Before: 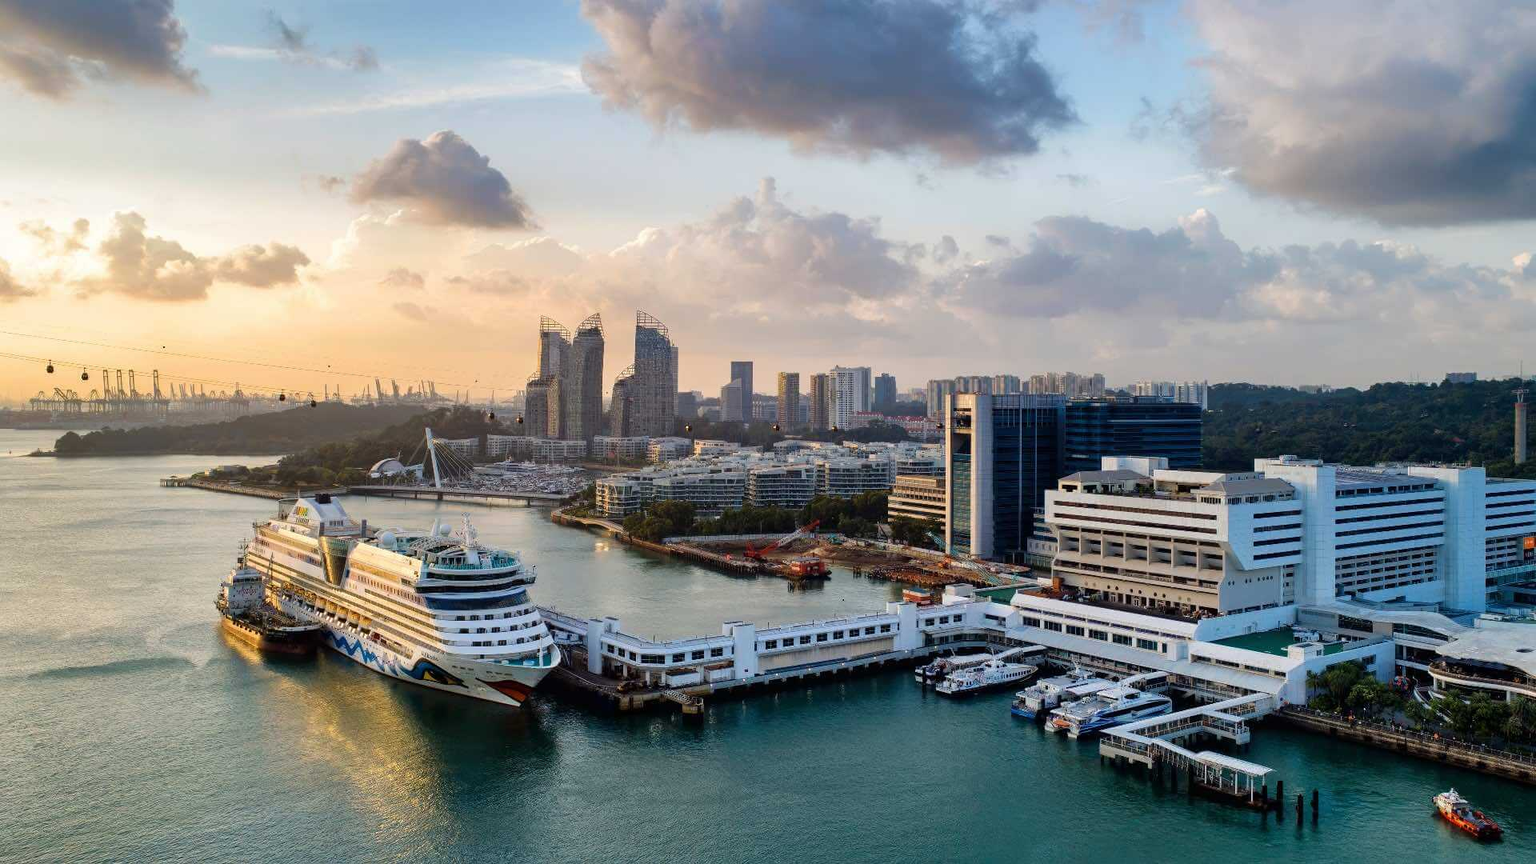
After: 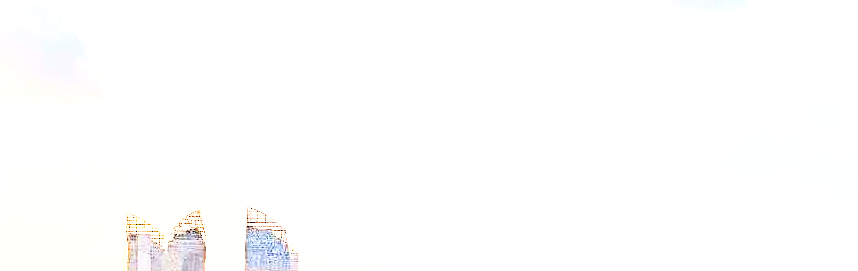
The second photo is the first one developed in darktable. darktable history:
exposure: black level correction 0.001, exposure 1.735 EV, compensate highlight preservation false
crop: left 28.64%, top 16.832%, right 26.637%, bottom 58.055%
contrast brightness saturation: contrast 0.1, brightness 0.3, saturation 0.14
sharpen: radius 2.817, amount 0.715
base curve: curves: ch0 [(0, 0) (0.036, 0.037) (0.121, 0.228) (0.46, 0.76) (0.859, 0.983) (1, 1)], preserve colors none
